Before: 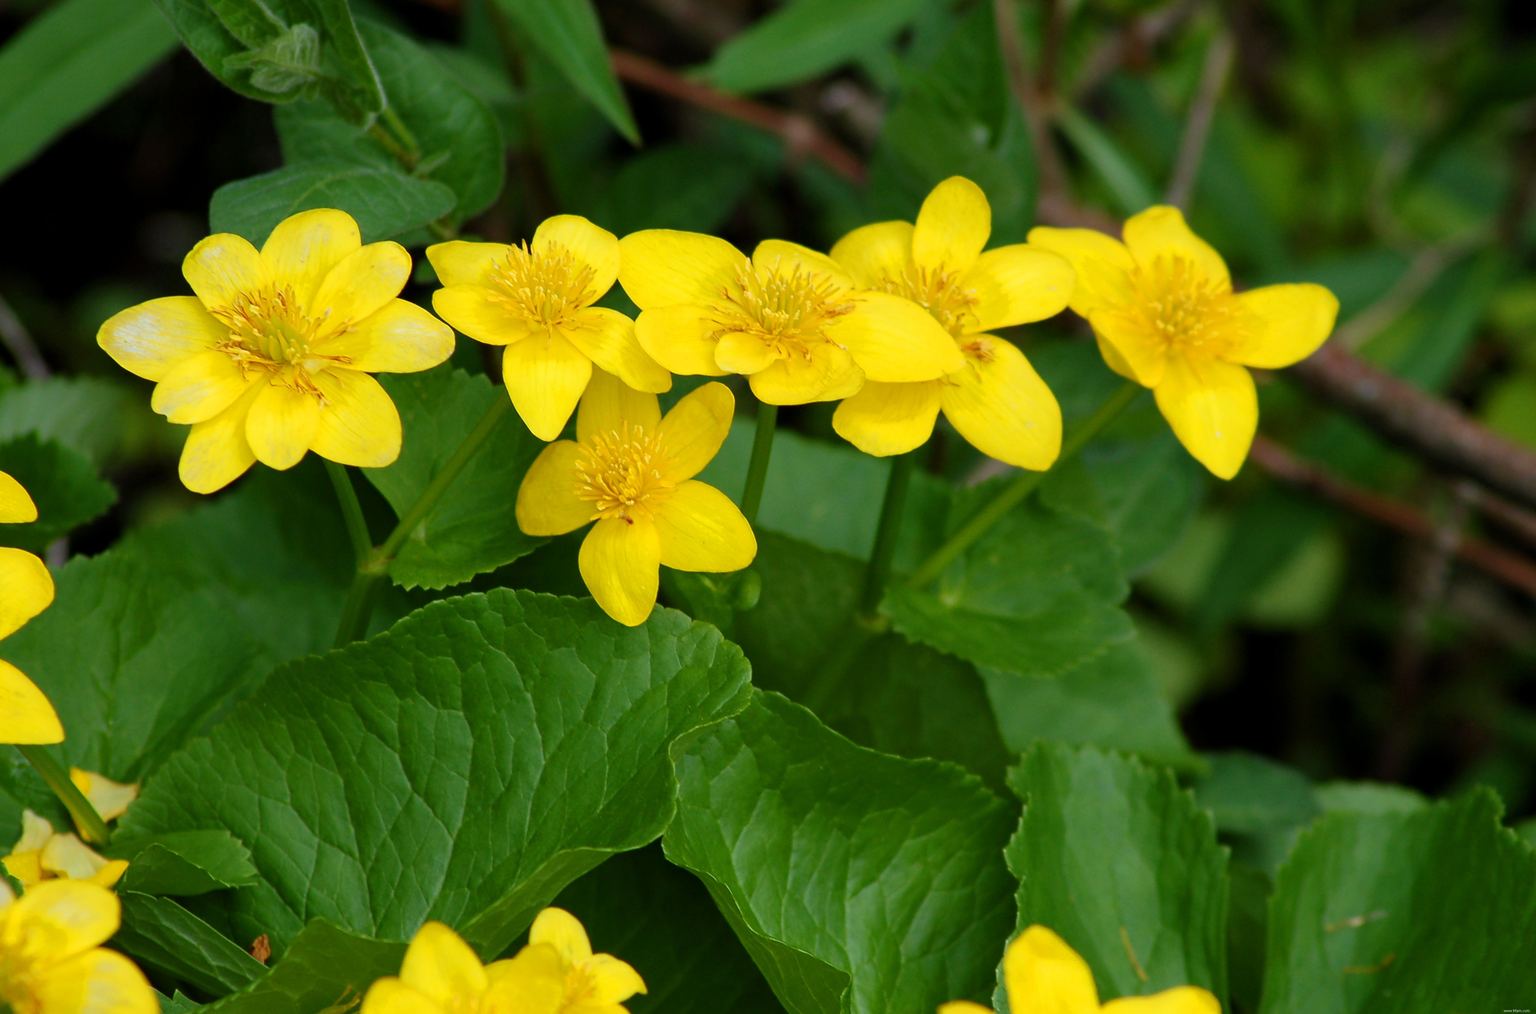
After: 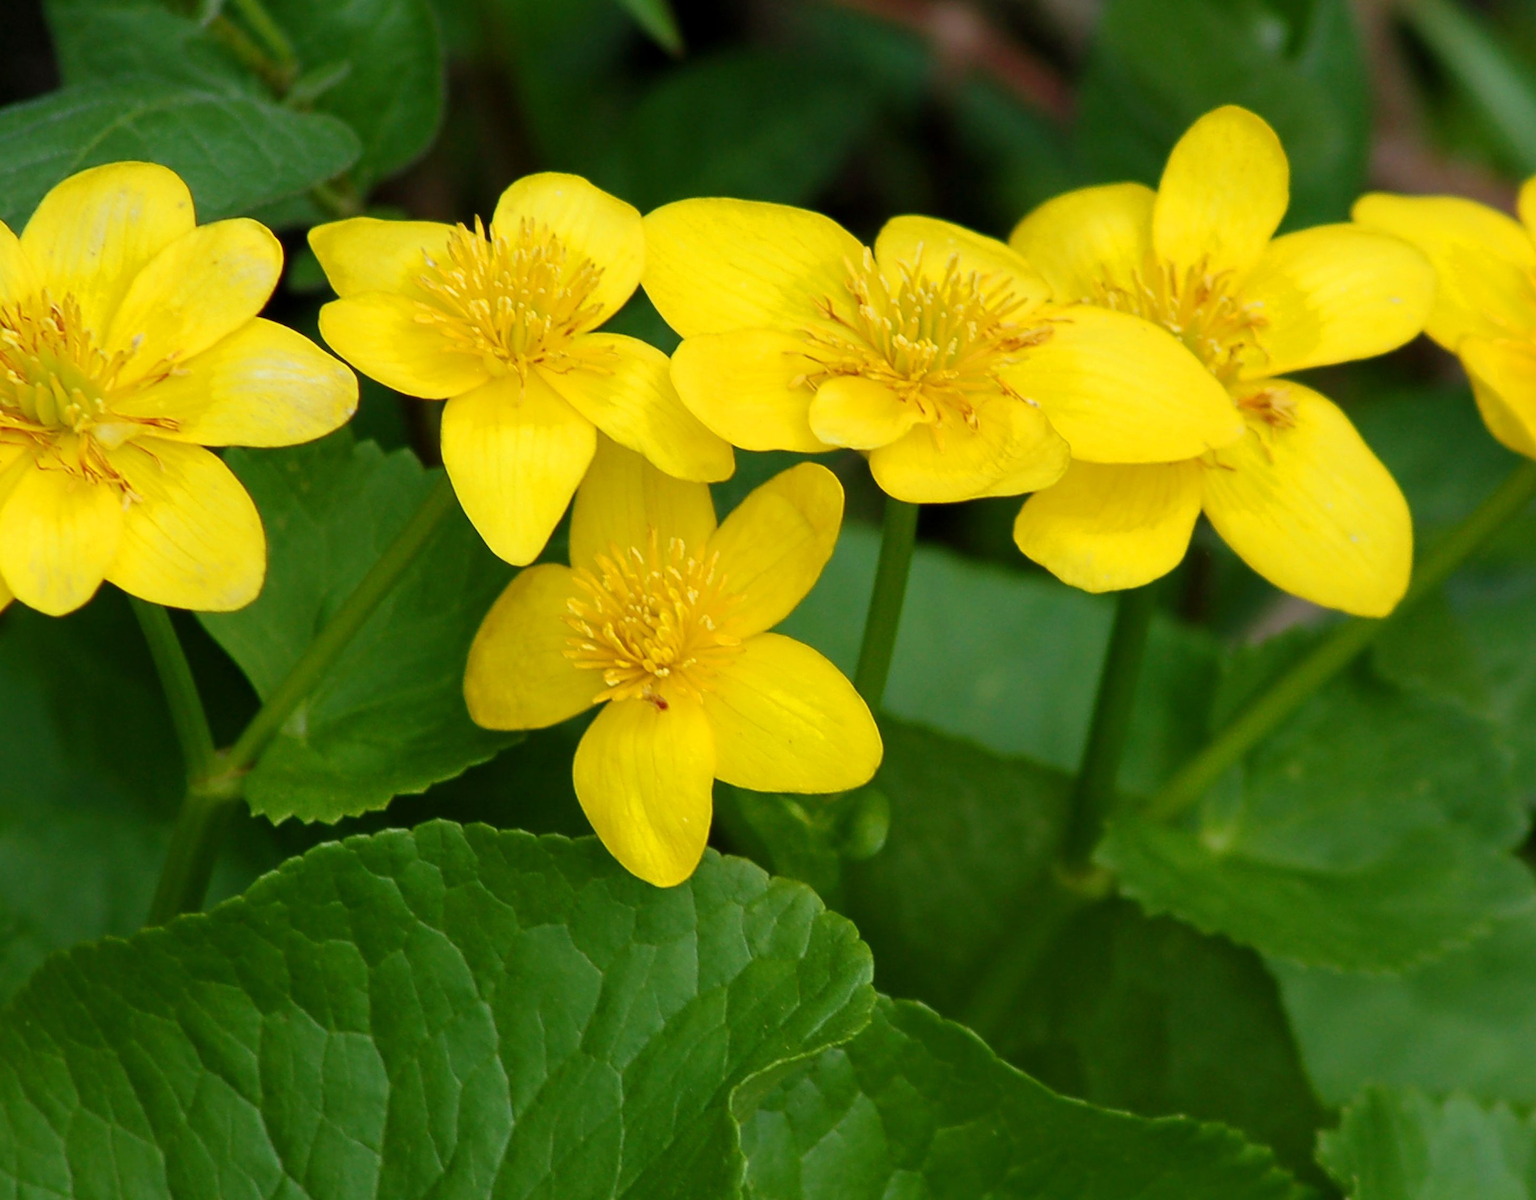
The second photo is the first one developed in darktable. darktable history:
crop: left 16.2%, top 11.412%, right 26.216%, bottom 20.39%
